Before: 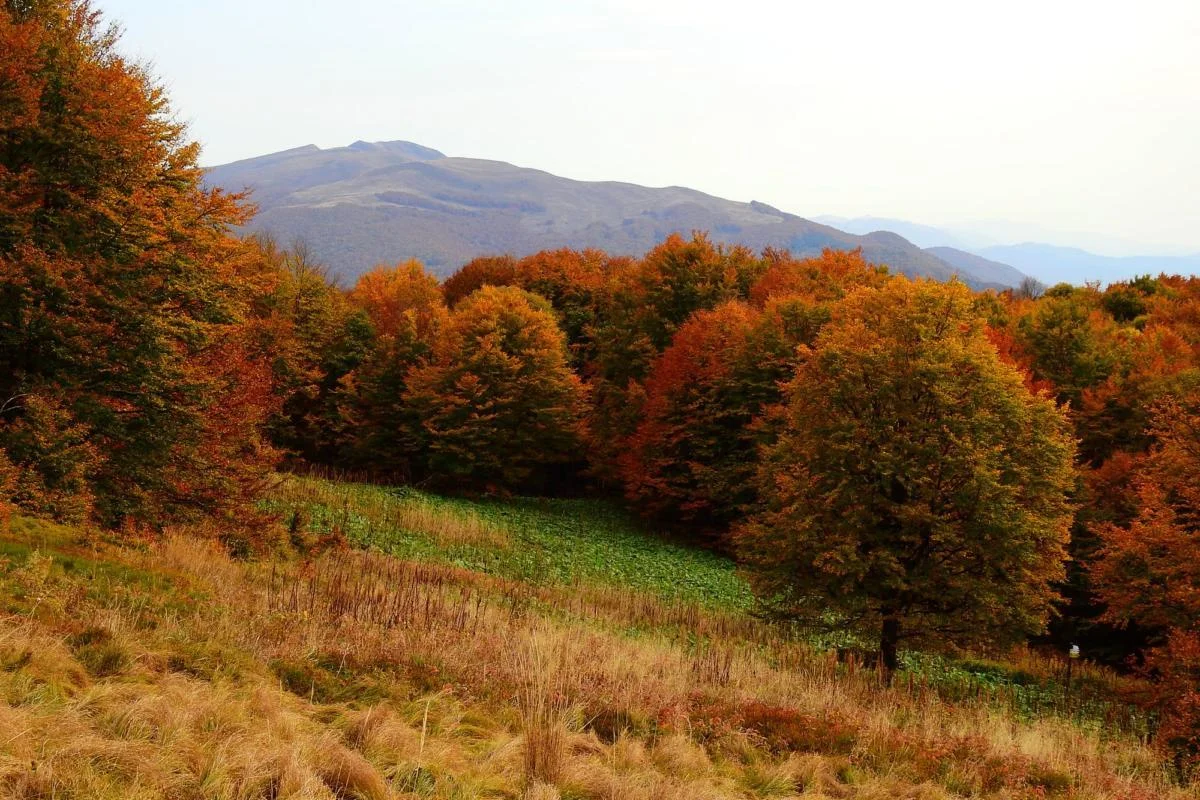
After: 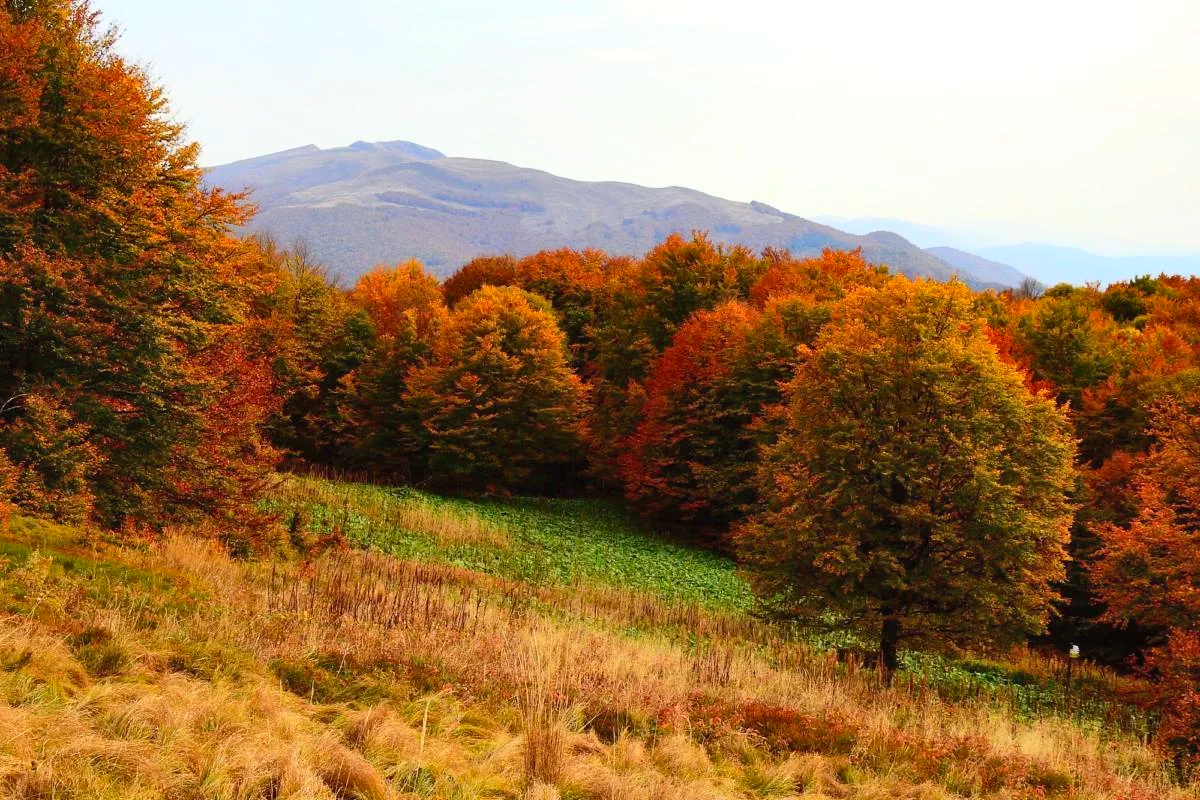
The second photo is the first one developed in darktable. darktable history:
contrast brightness saturation: contrast 0.2, brightness 0.16, saturation 0.22
shadows and highlights: radius 133.83, soften with gaussian
